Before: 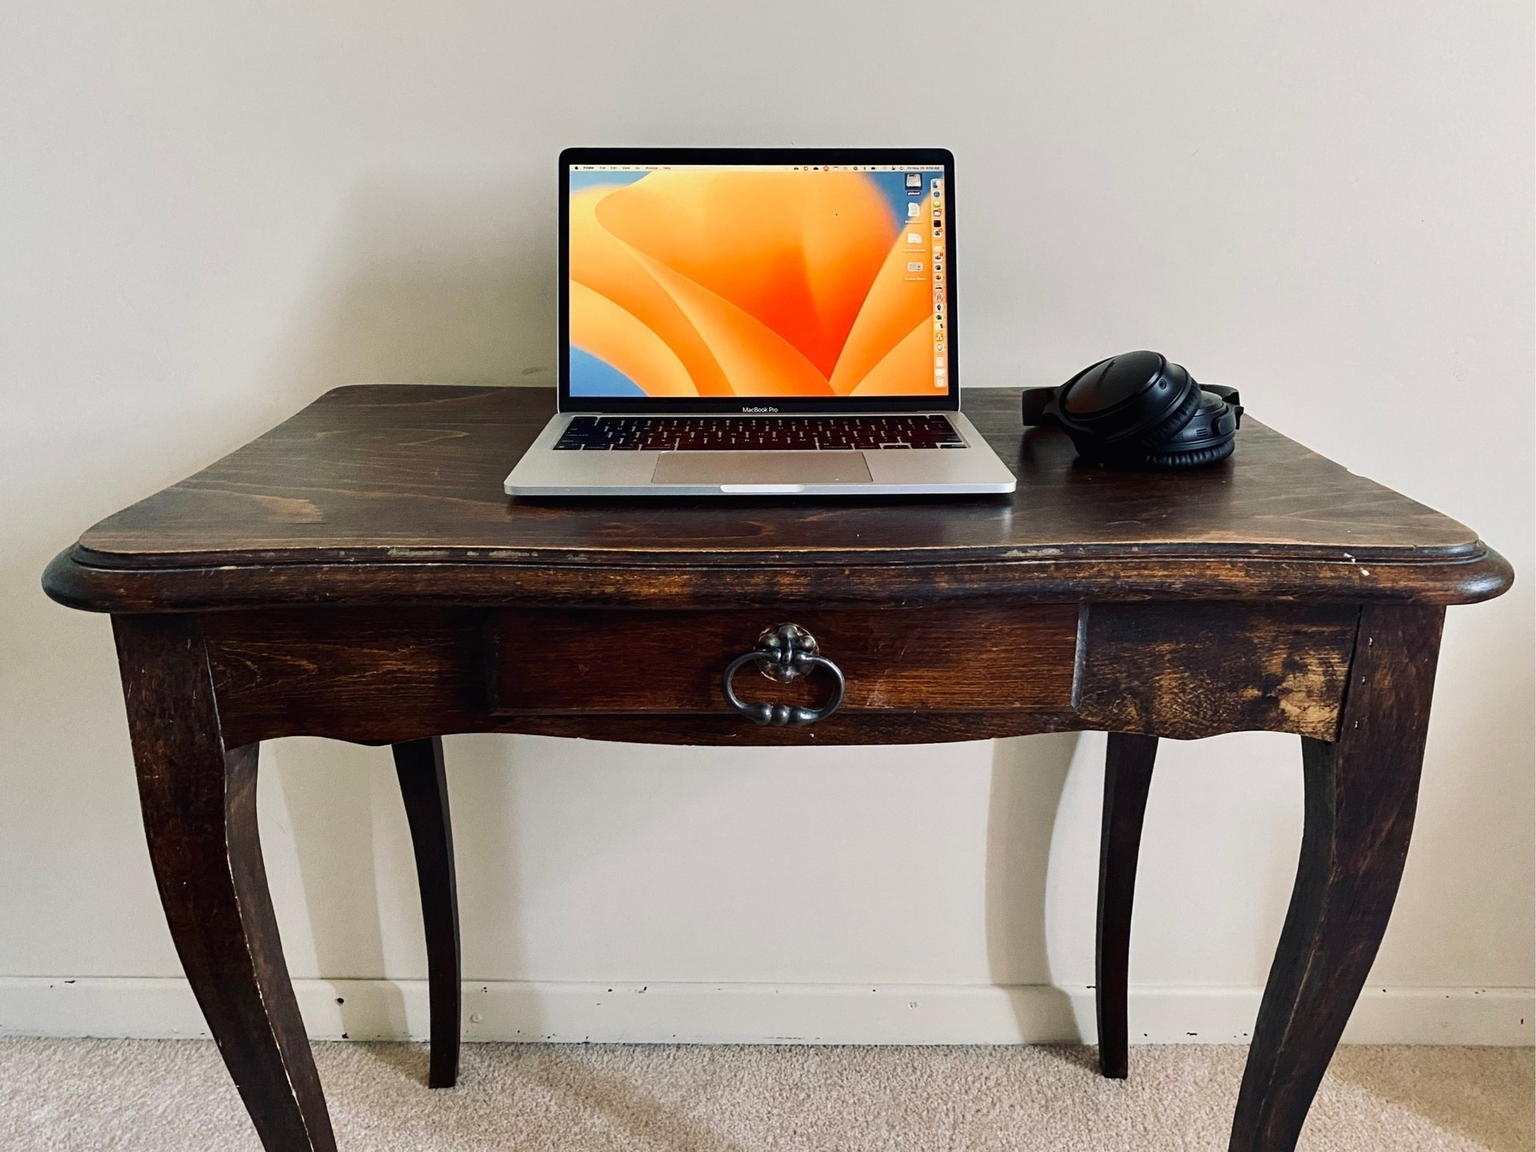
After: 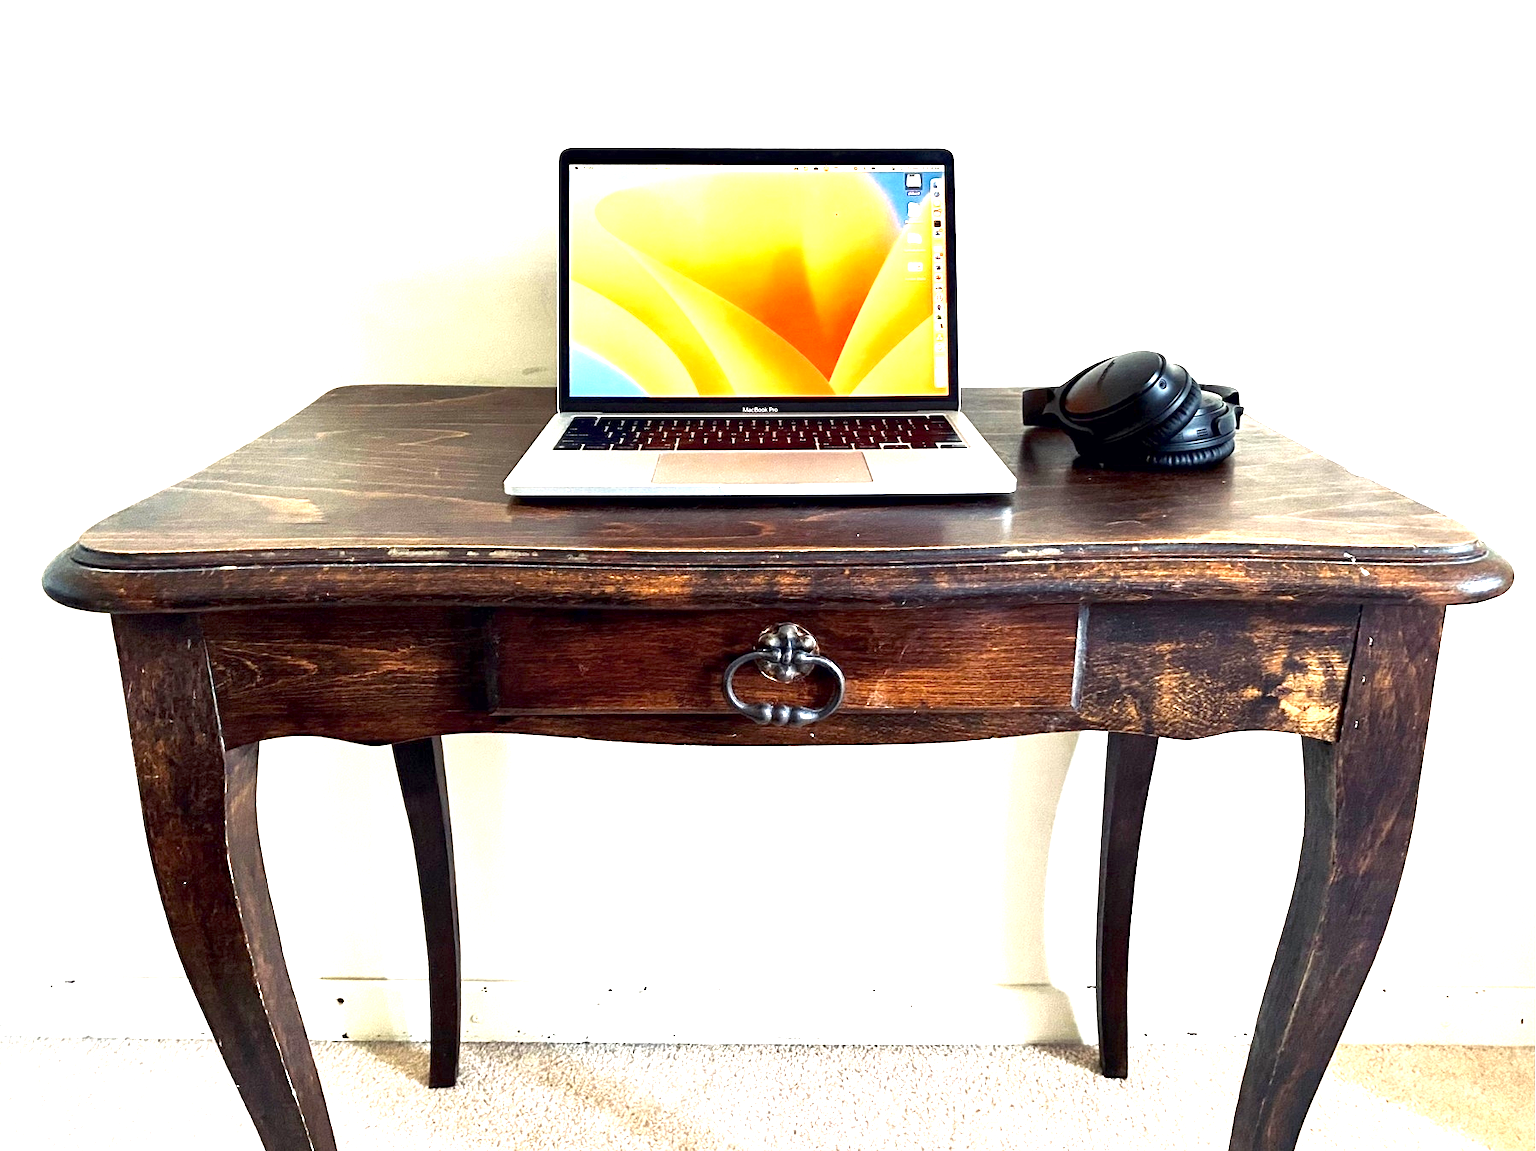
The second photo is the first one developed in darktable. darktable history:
local contrast: mode bilateral grid, contrast 21, coarseness 50, detail 132%, midtone range 0.2
exposure: black level correction 0.001, exposure 1.847 EV, compensate highlight preservation false
